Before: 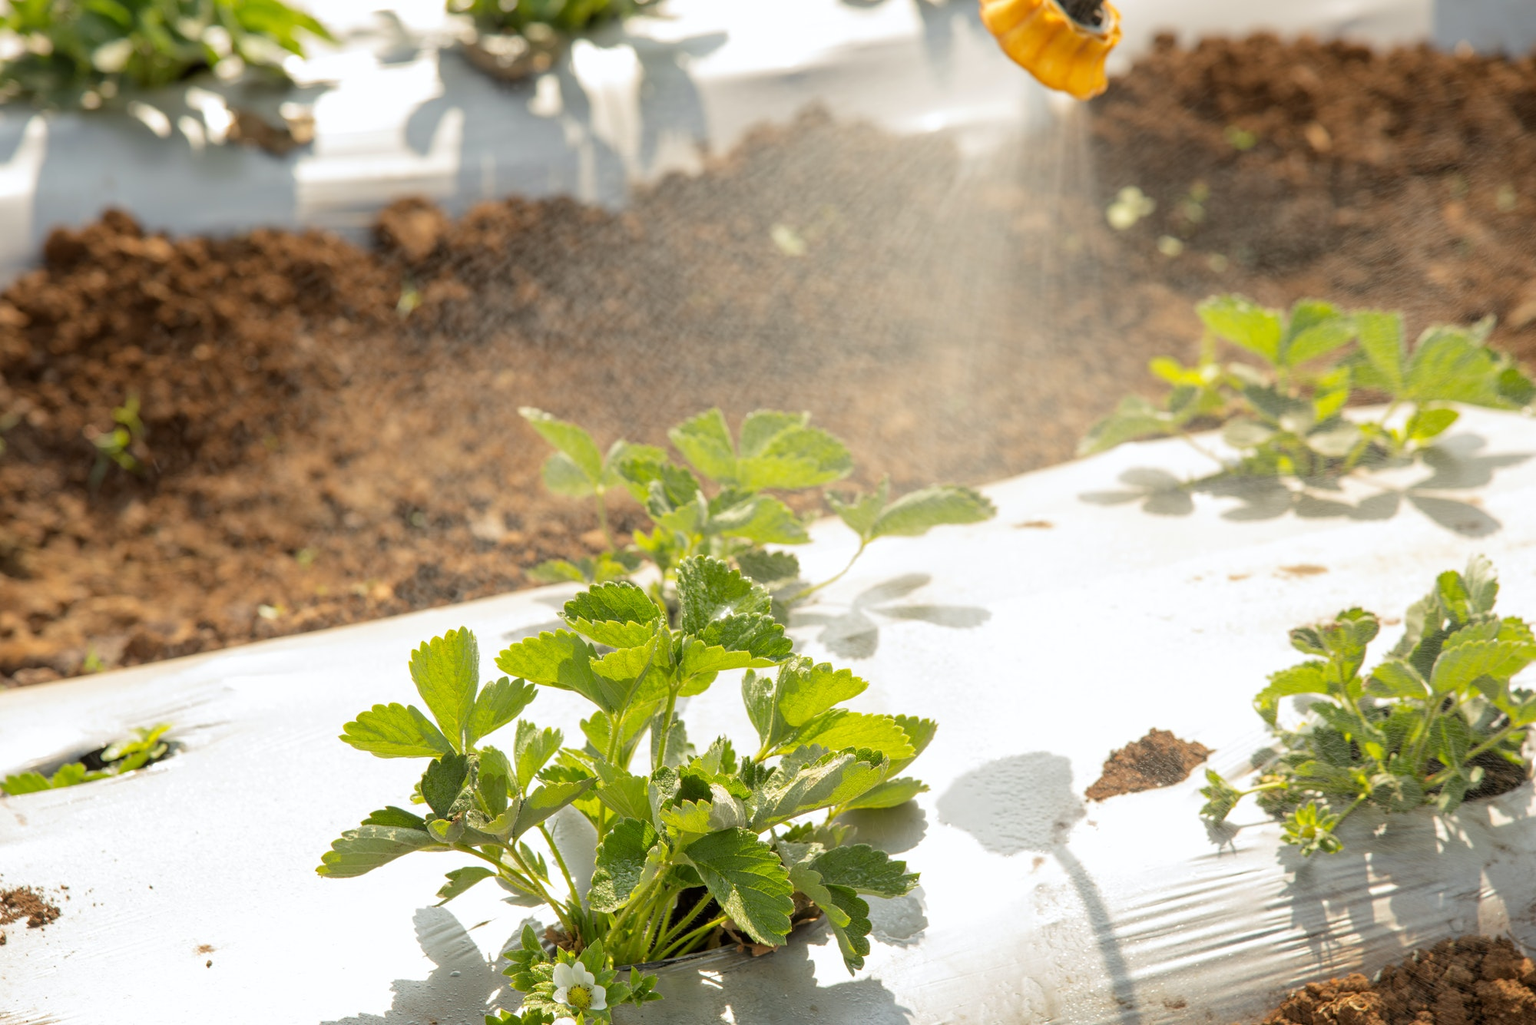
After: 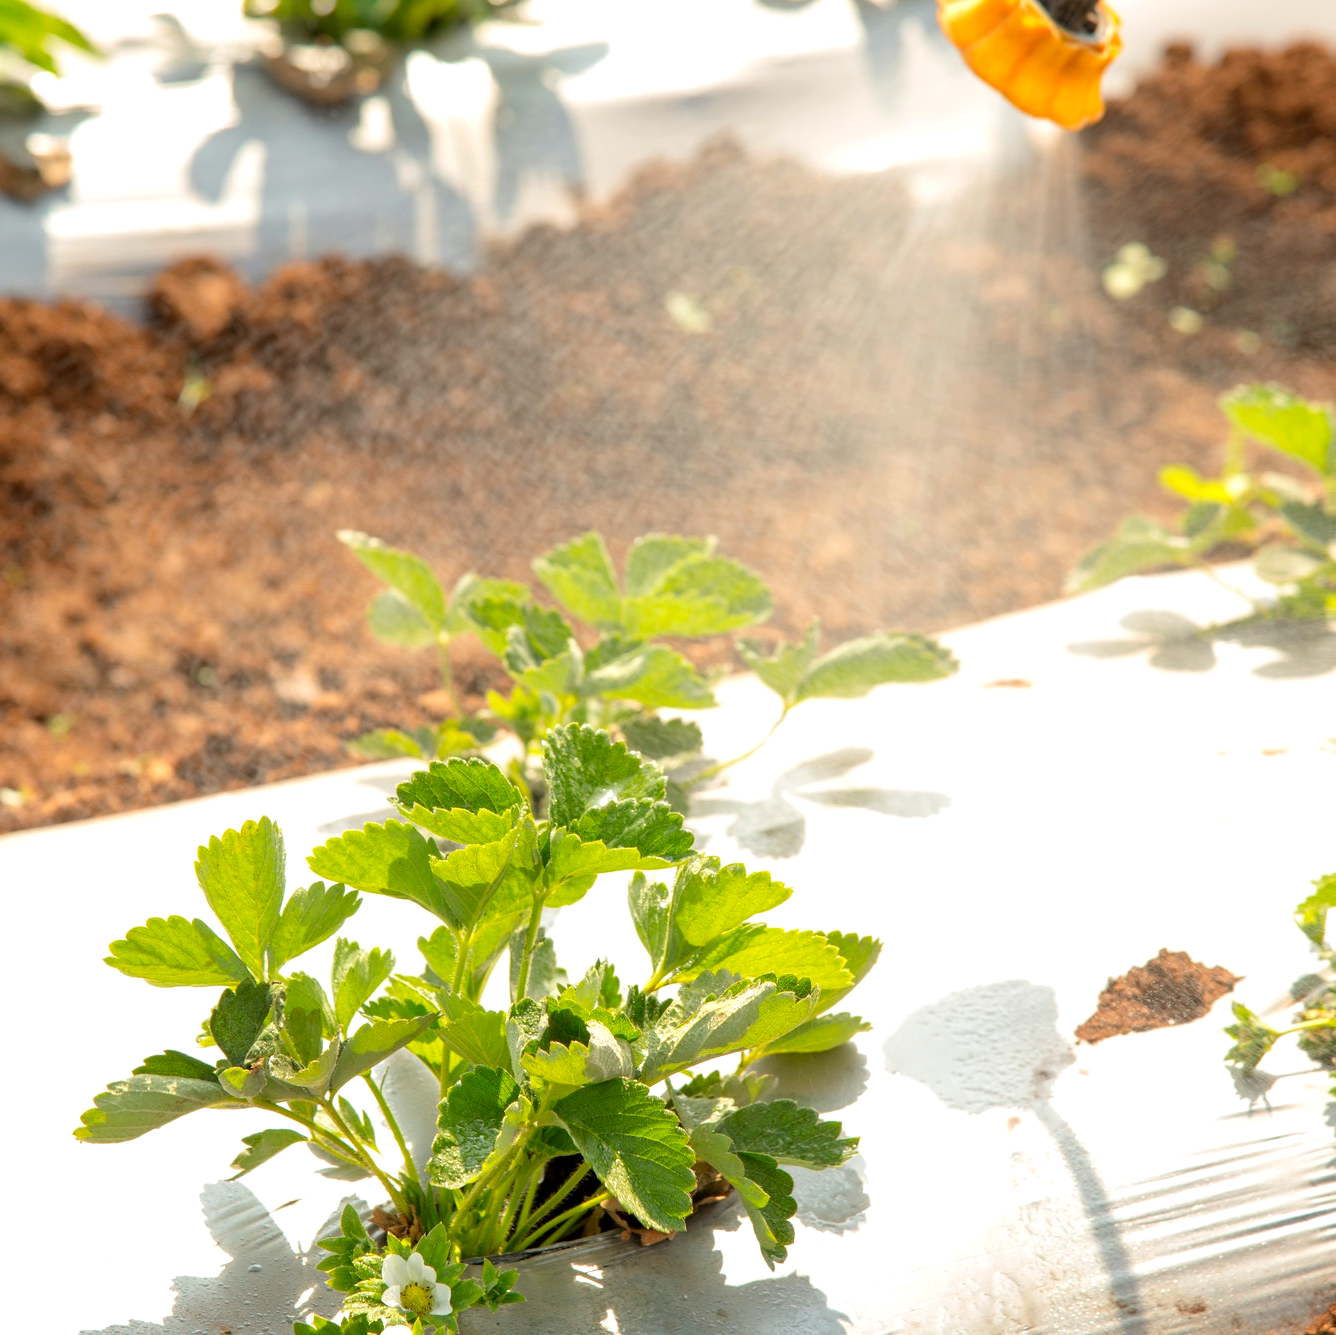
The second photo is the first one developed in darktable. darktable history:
crop: left 16.918%, right 16.252%
exposure: exposure 0.296 EV, compensate exposure bias true, compensate highlight preservation false
